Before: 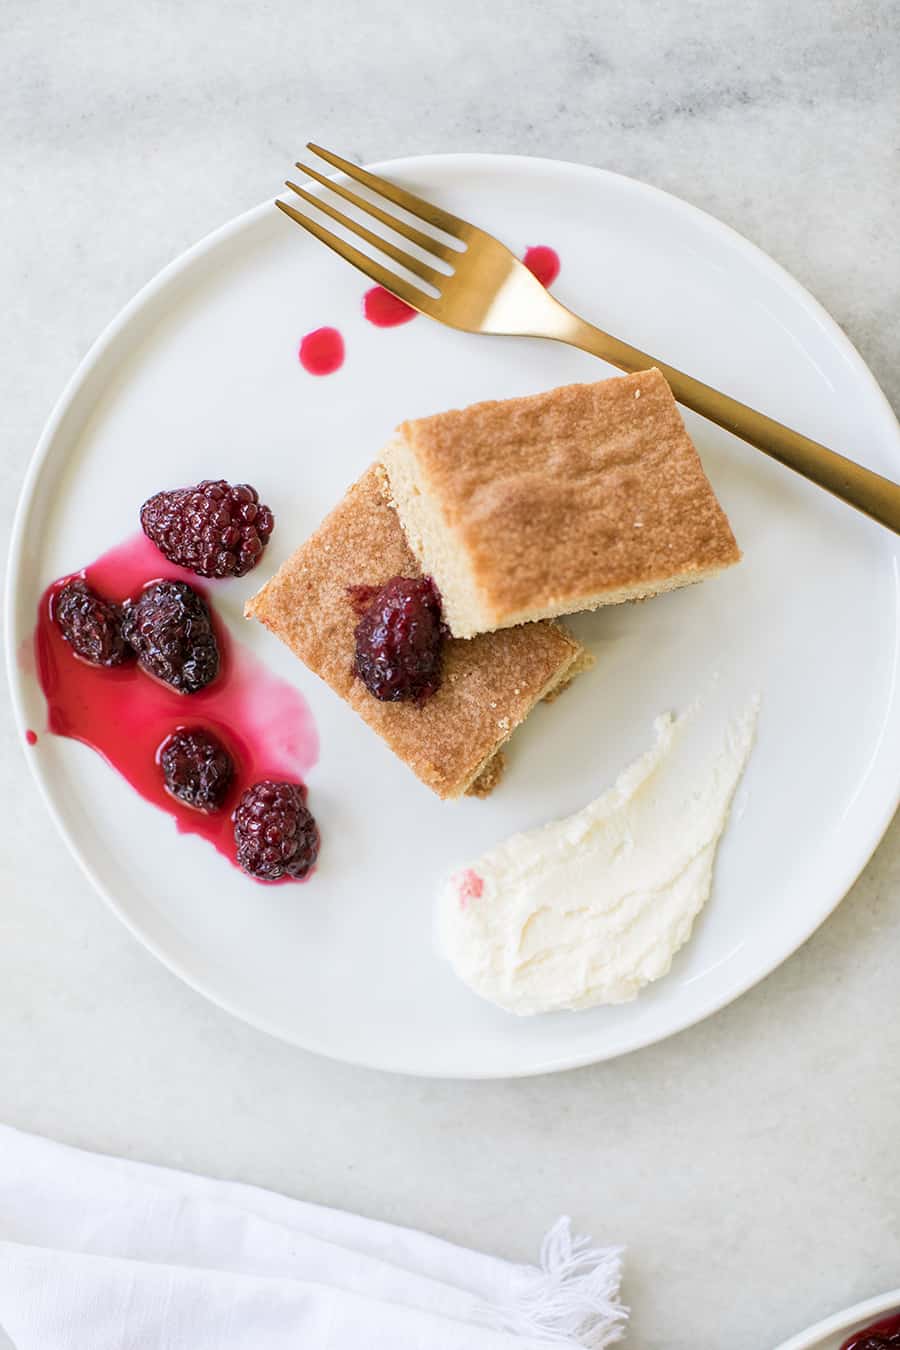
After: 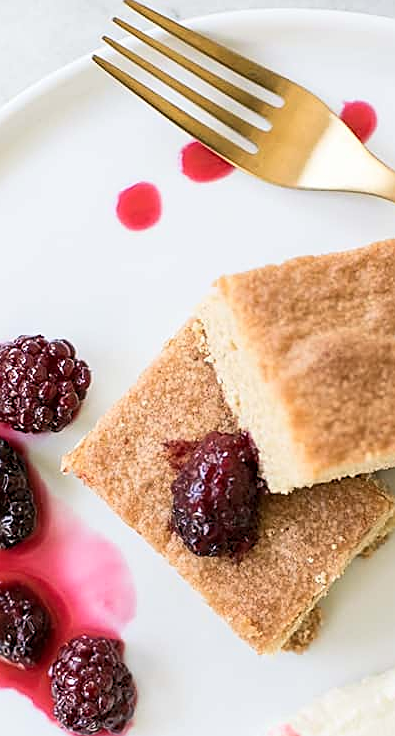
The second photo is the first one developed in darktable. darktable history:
contrast brightness saturation: contrast 0.146, brightness 0.052
crop: left 20.393%, top 10.802%, right 35.675%, bottom 34.678%
tone equalizer: on, module defaults
sharpen: on, module defaults
